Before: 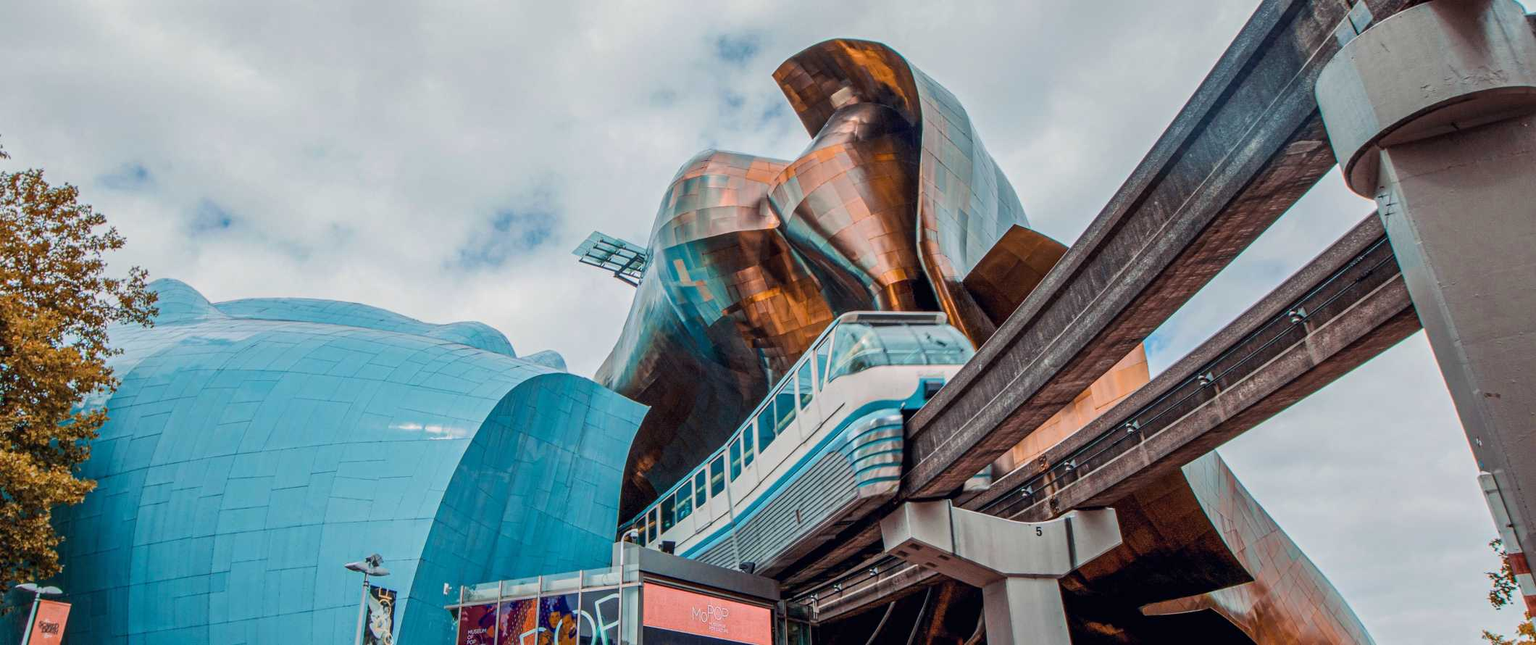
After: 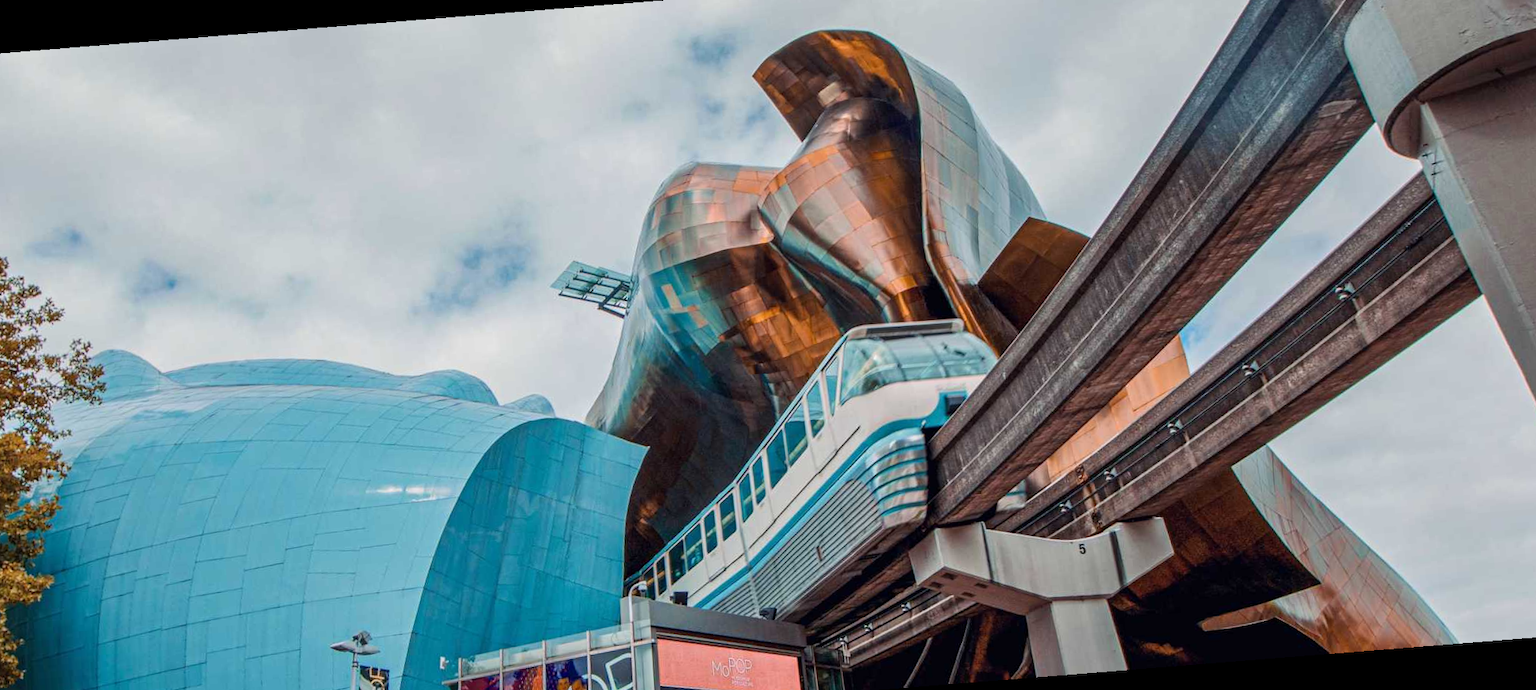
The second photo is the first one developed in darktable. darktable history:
white balance: emerald 1
rotate and perspective: rotation -4.57°, crop left 0.054, crop right 0.944, crop top 0.087, crop bottom 0.914
